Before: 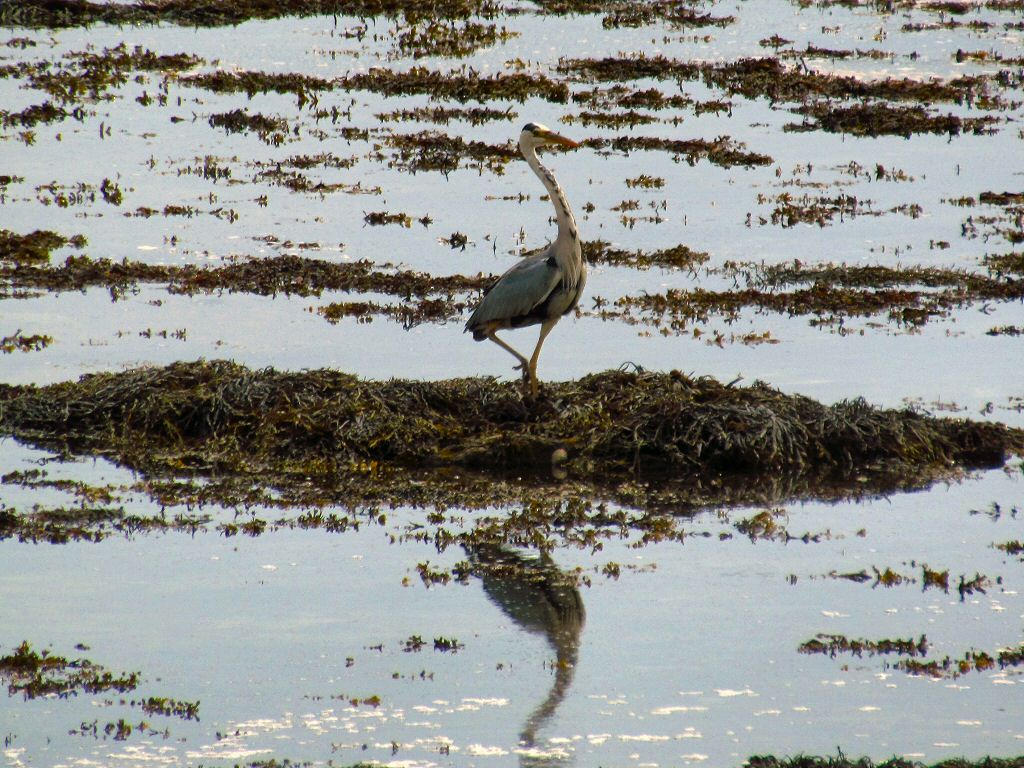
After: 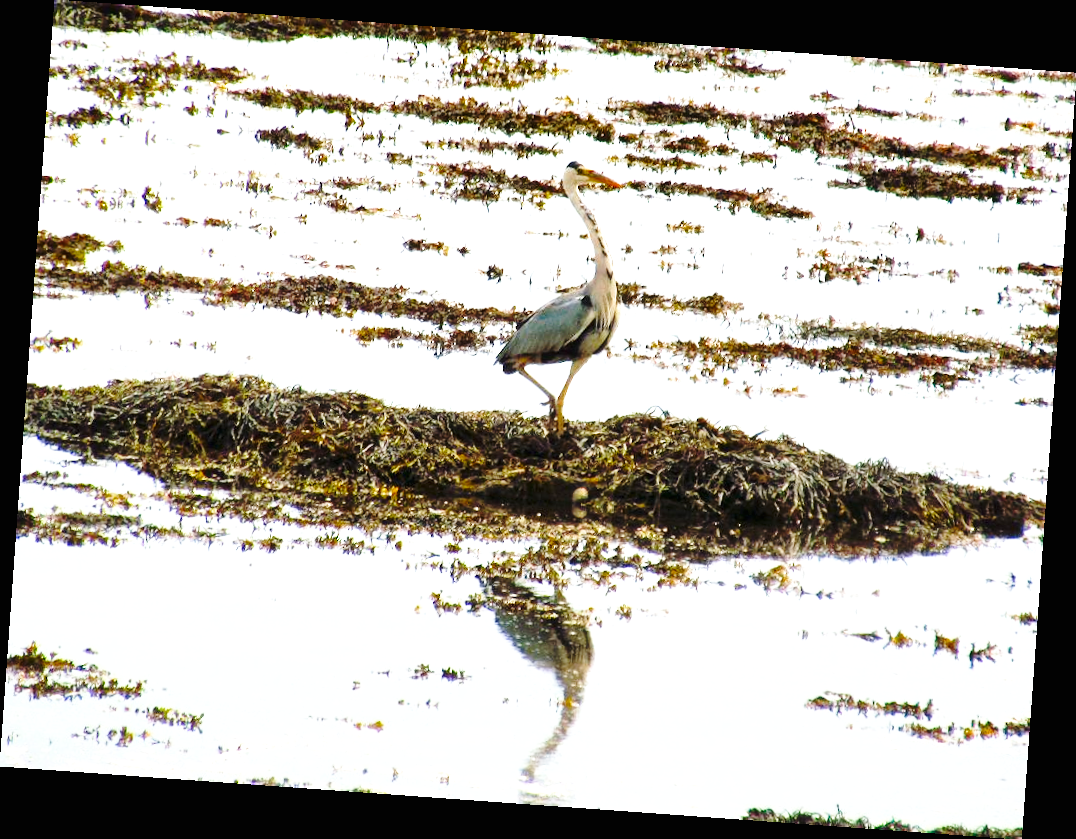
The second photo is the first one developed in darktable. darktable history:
rotate and perspective: rotation 4.1°, automatic cropping off
exposure: black level correction 0, exposure 1.1 EV, compensate exposure bias true, compensate highlight preservation false
base curve: curves: ch0 [(0, 0) (0.036, 0.037) (0.121, 0.228) (0.46, 0.76) (0.859, 0.983) (1, 1)], preserve colors none
